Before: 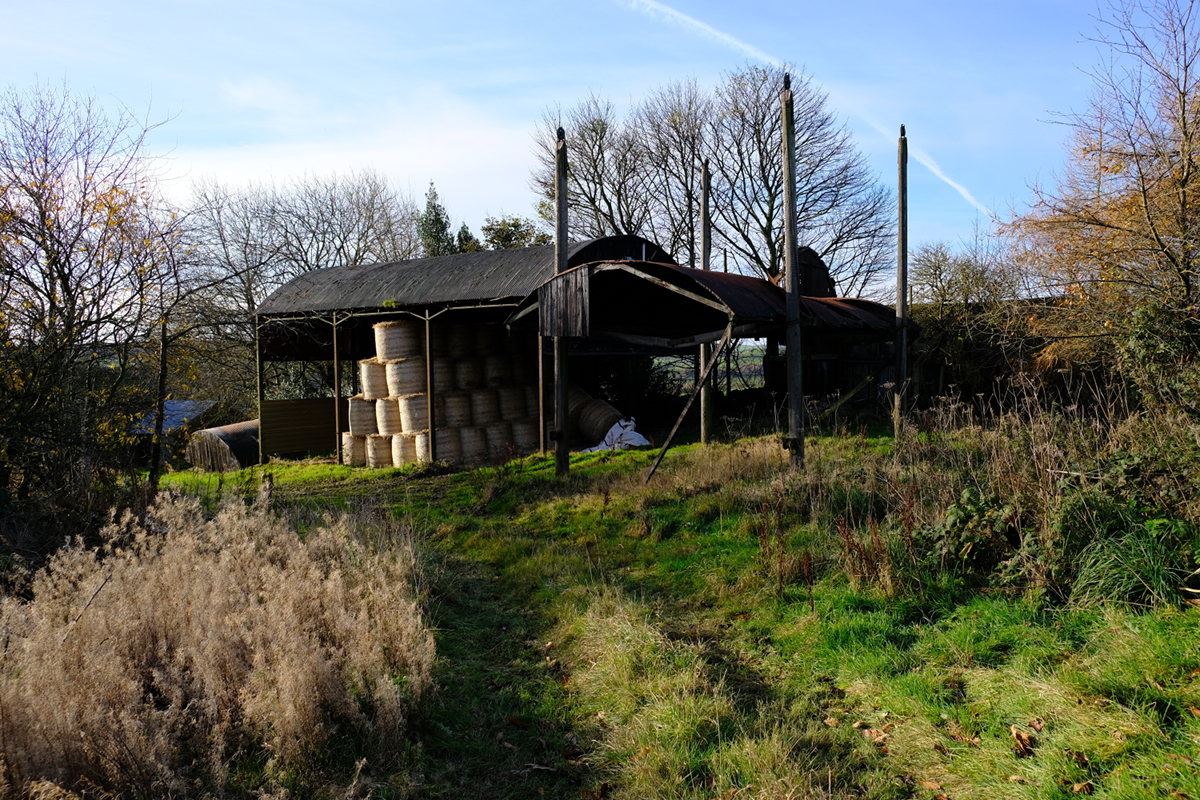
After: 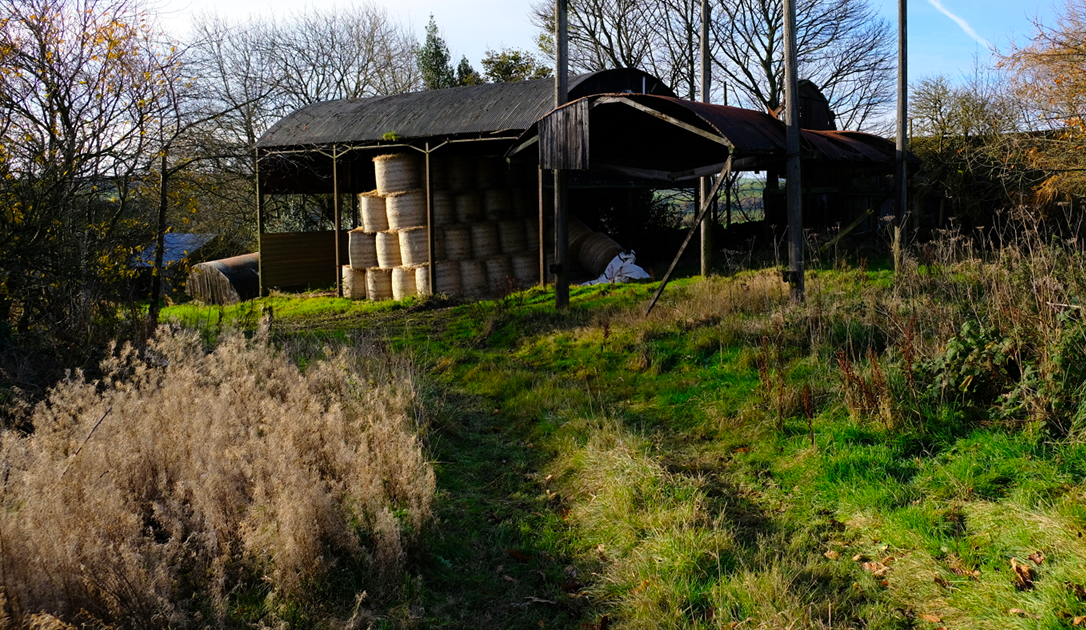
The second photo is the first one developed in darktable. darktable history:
contrast brightness saturation: saturation 0.18
crop: top 20.916%, right 9.437%, bottom 0.316%
